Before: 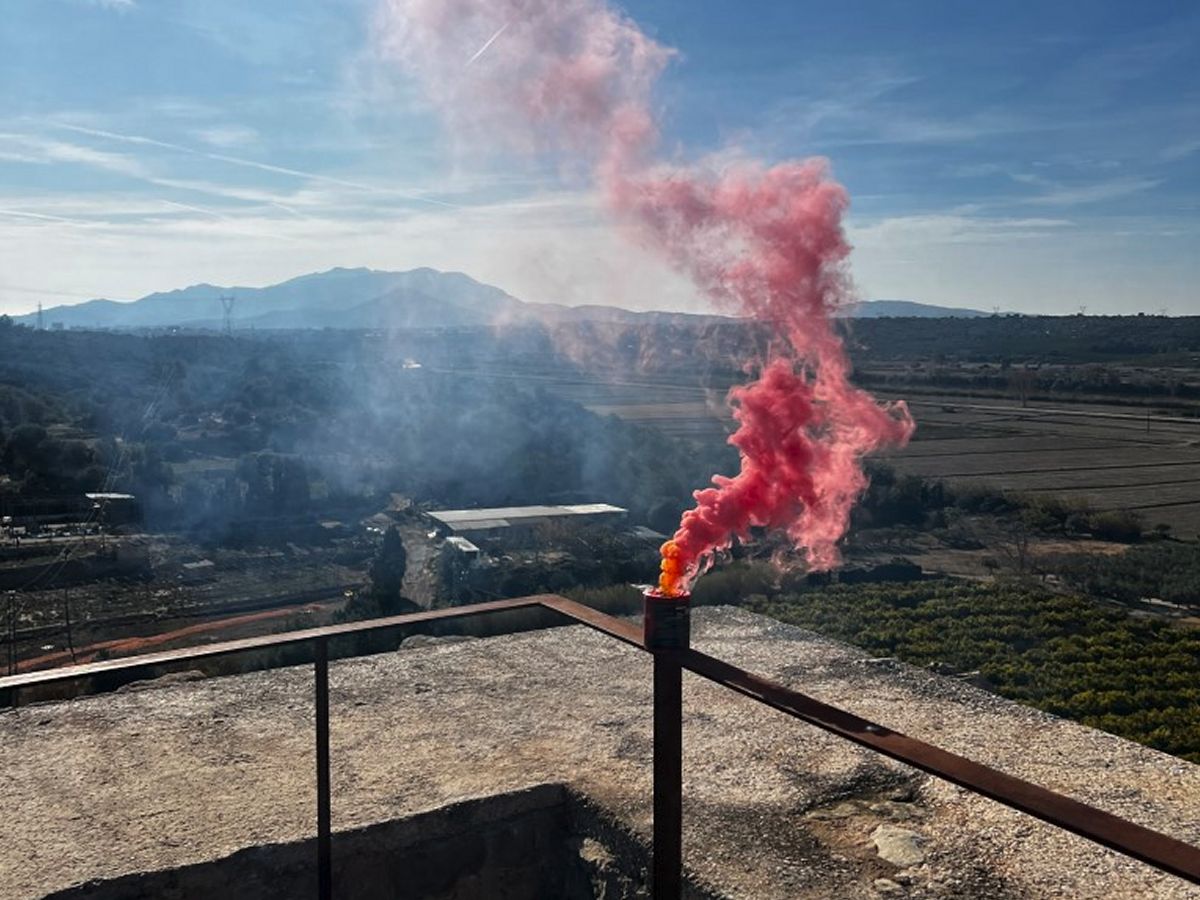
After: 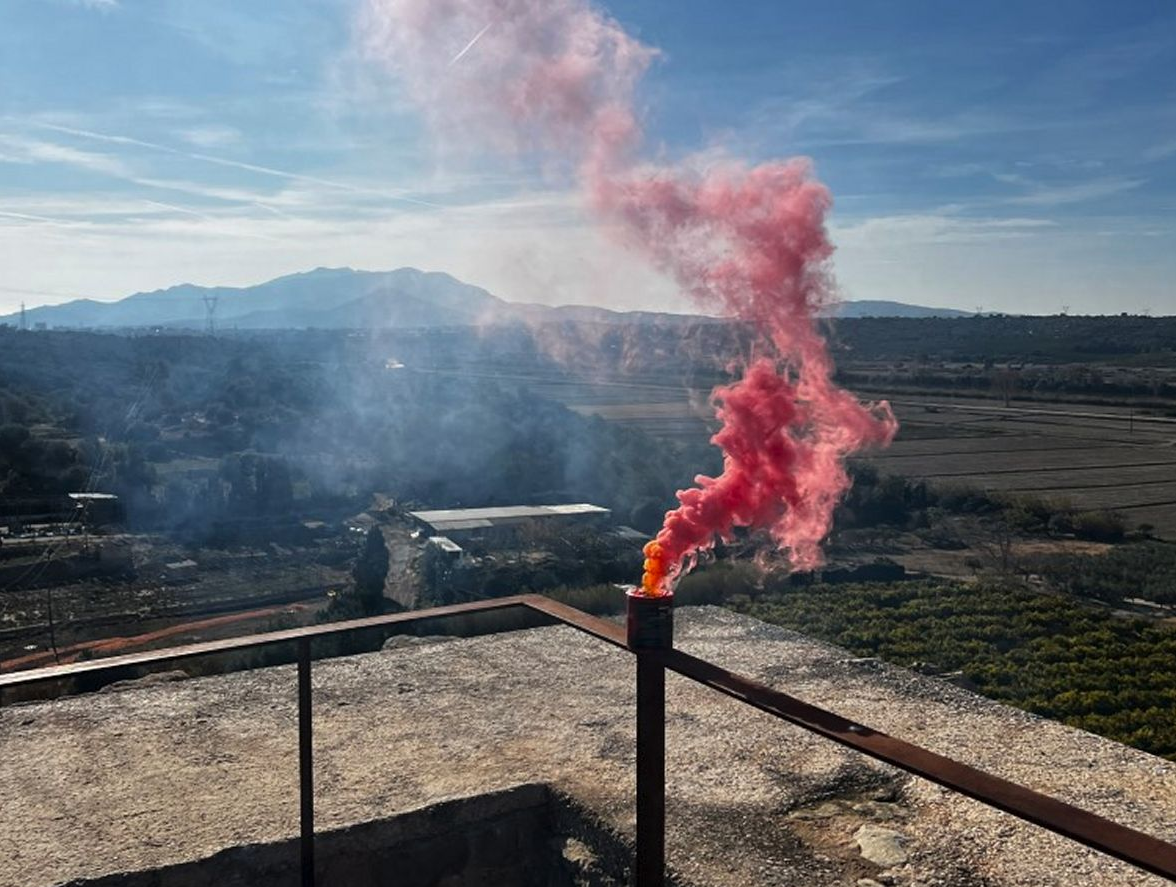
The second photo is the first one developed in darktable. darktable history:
crop and rotate: left 1.444%, right 0.533%, bottom 1.395%
